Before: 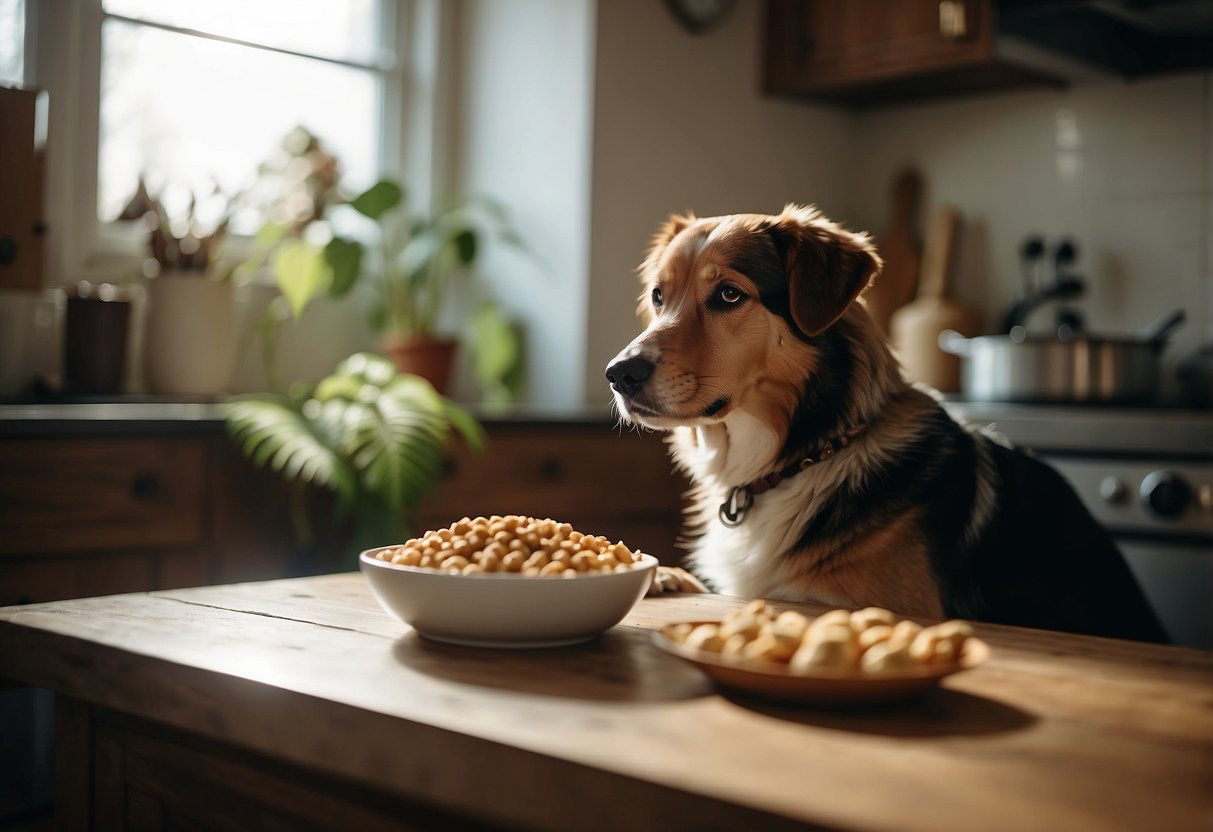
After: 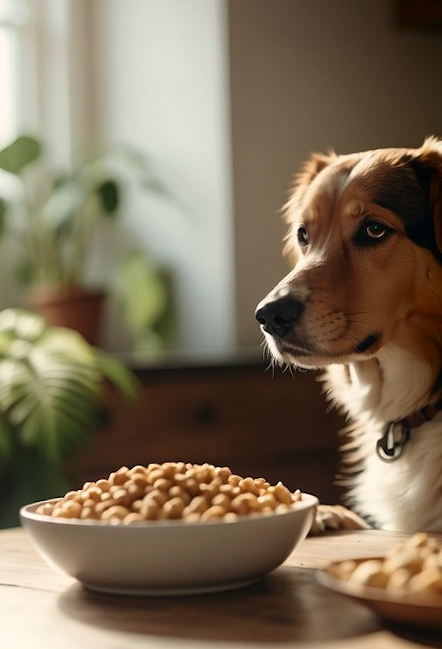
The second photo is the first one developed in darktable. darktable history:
rotate and perspective: rotation -3.18°, automatic cropping off
white balance: red 1.045, blue 0.932
crop and rotate: left 29.476%, top 10.214%, right 35.32%, bottom 17.333%
shadows and highlights: shadows -90, highlights 90, soften with gaussian
color correction: saturation 0.85
